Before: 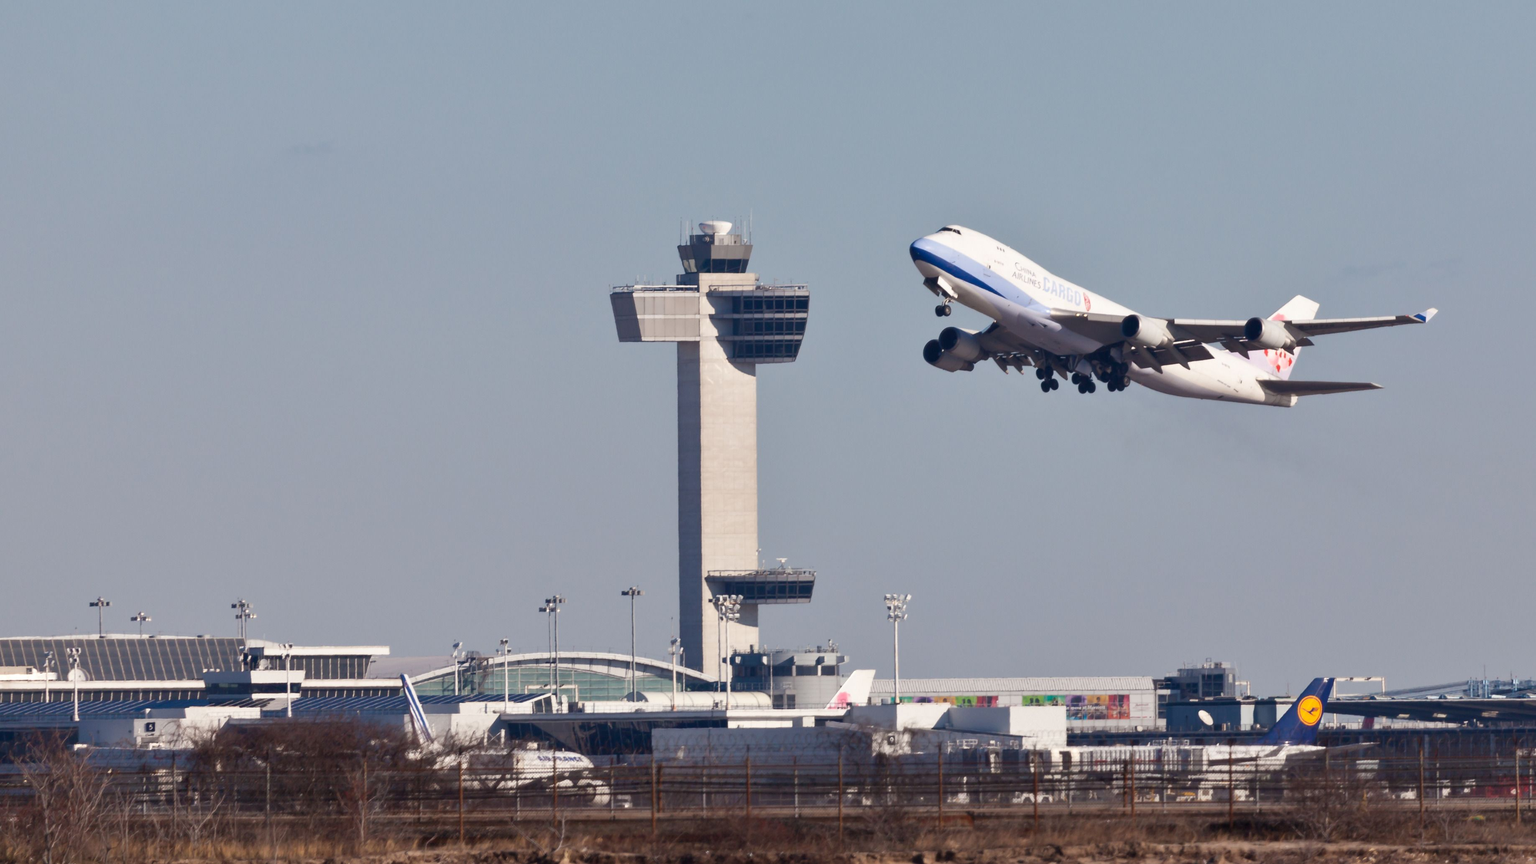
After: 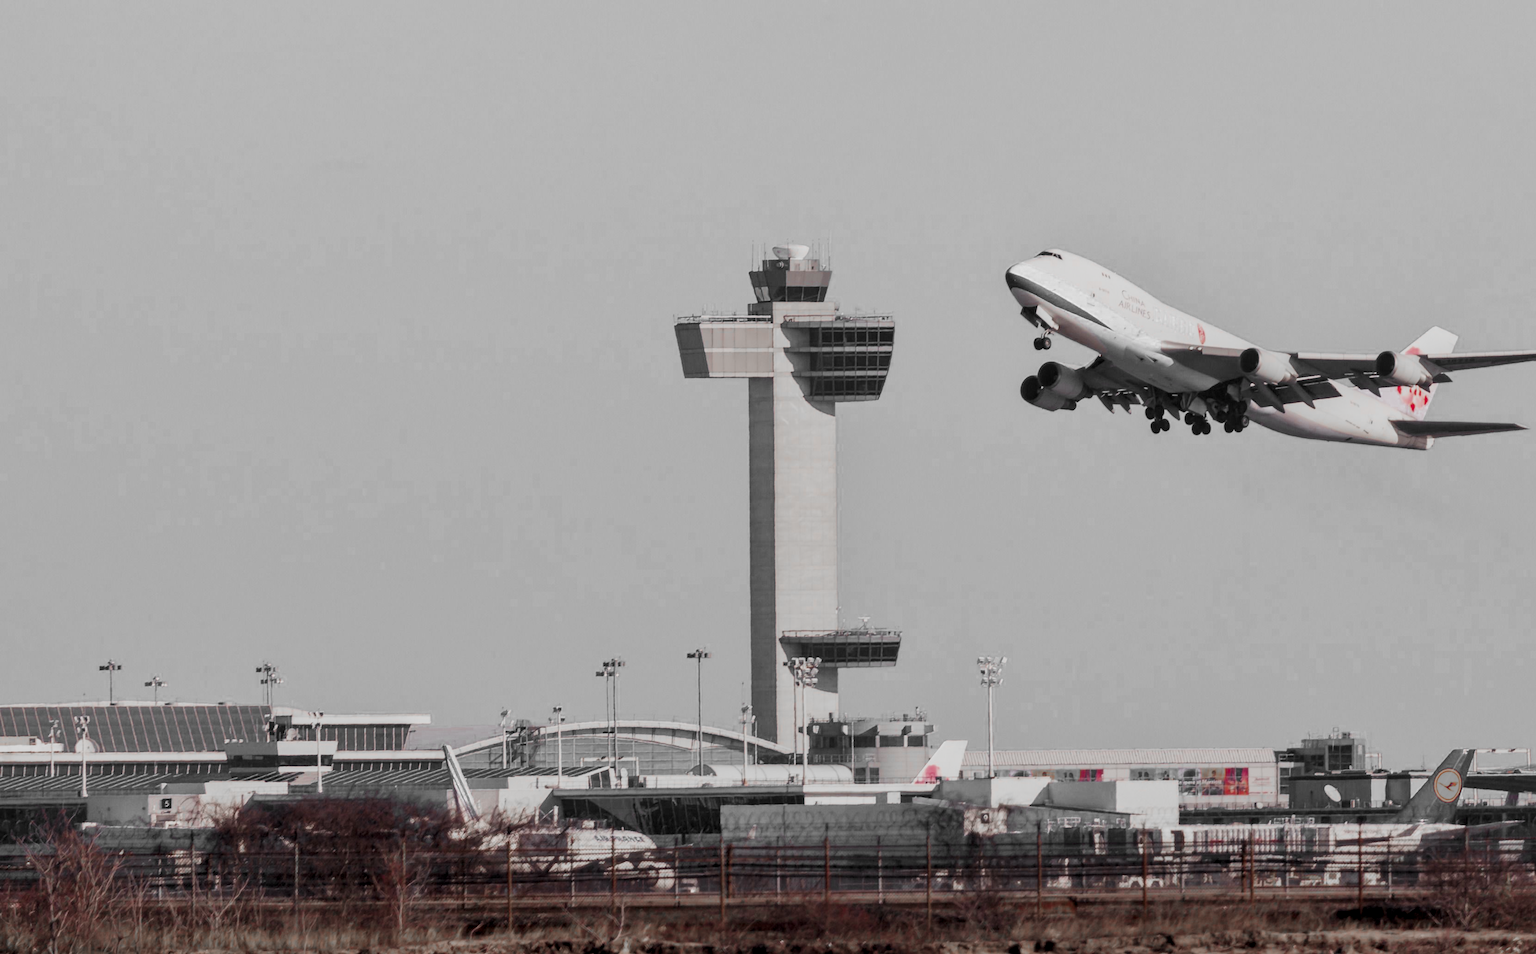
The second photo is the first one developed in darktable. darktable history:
local contrast: on, module defaults
filmic rgb: black relative exposure -7.65 EV, white relative exposure 4.56 EV, hardness 3.61, color science v4 (2020)
exposure: compensate highlight preservation false
crop: right 9.497%, bottom 0.022%
color zones: curves: ch0 [(0, 0.352) (0.143, 0.407) (0.286, 0.386) (0.429, 0.431) (0.571, 0.829) (0.714, 0.853) (0.857, 0.833) (1, 0.352)]; ch1 [(0, 0.604) (0.072, 0.726) (0.096, 0.608) (0.205, 0.007) (0.571, -0.006) (0.839, -0.013) (0.857, -0.012) (1, 0.604)]
